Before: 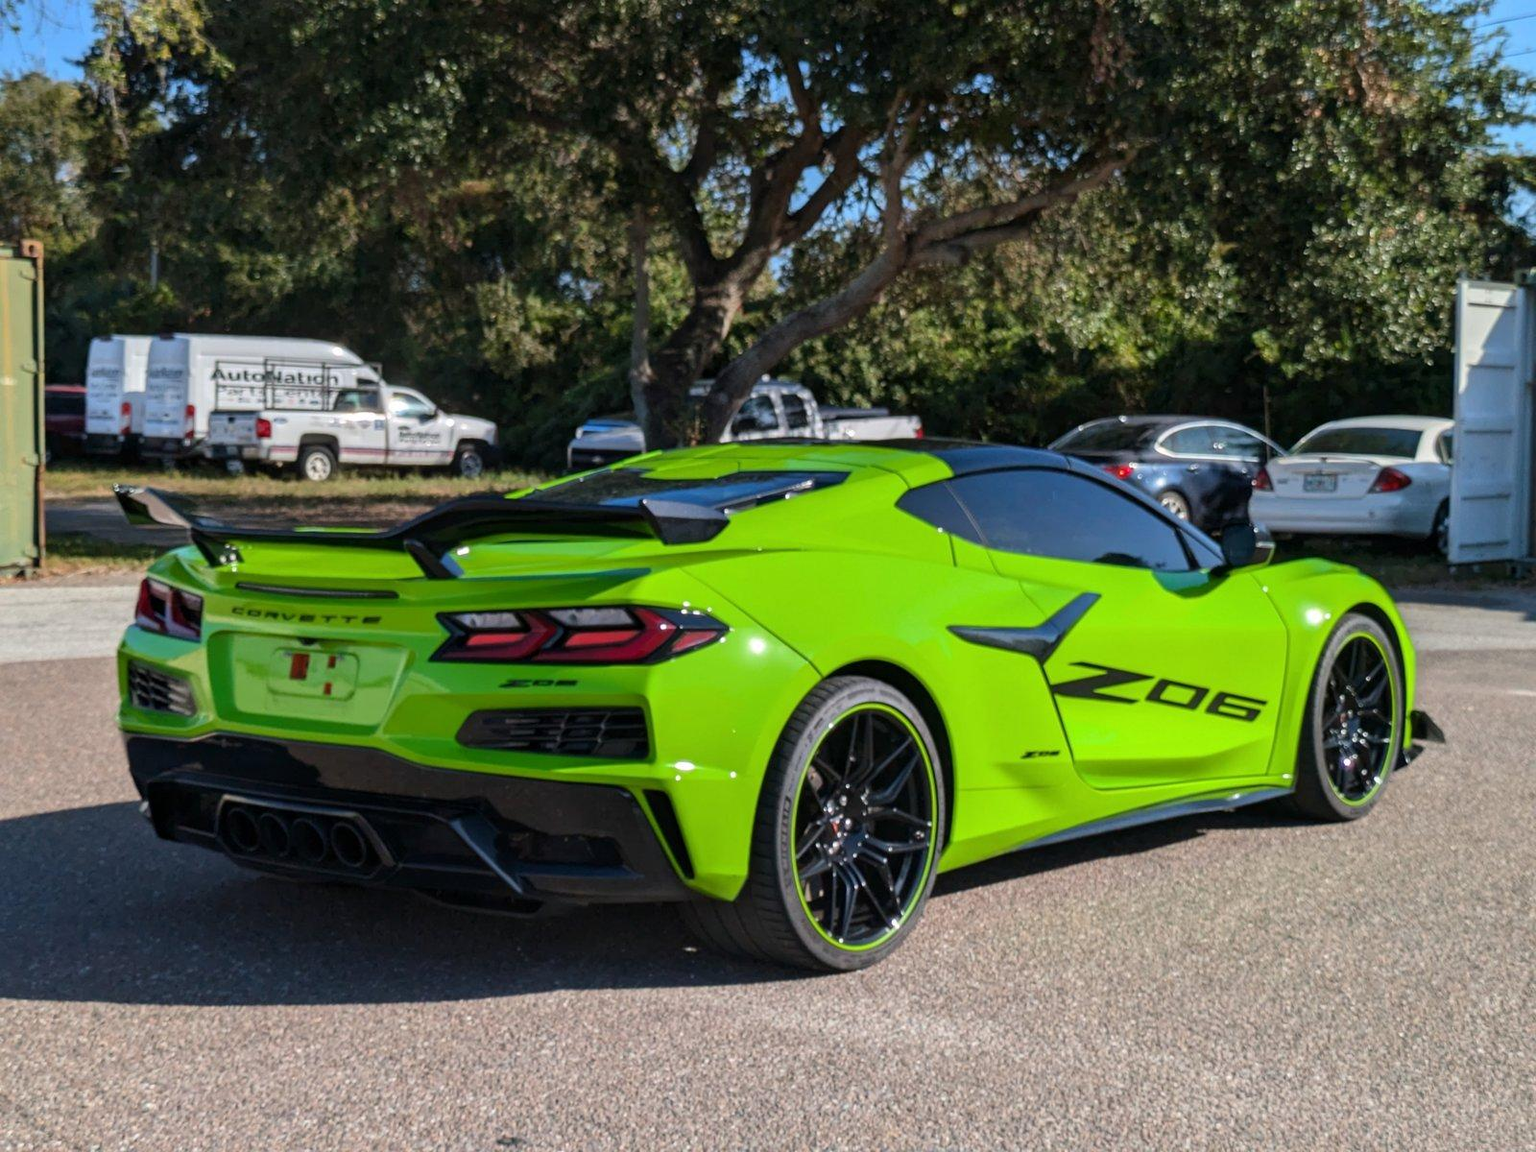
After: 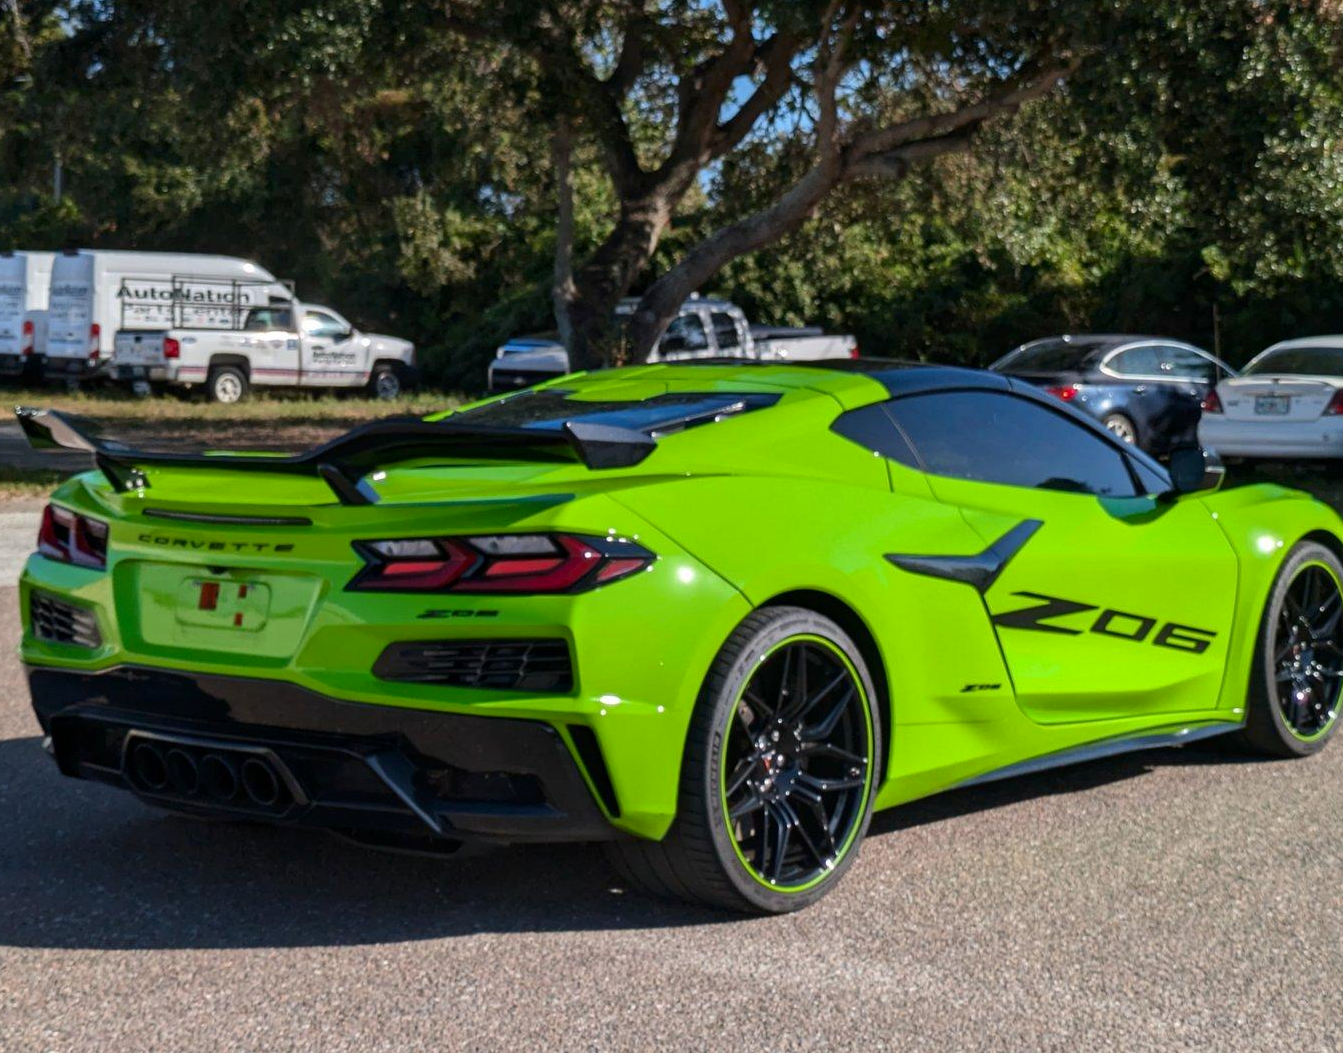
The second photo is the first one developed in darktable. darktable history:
contrast brightness saturation: contrast 0.03, brightness -0.041
crop: left 6.467%, top 8.212%, right 9.535%, bottom 4.002%
